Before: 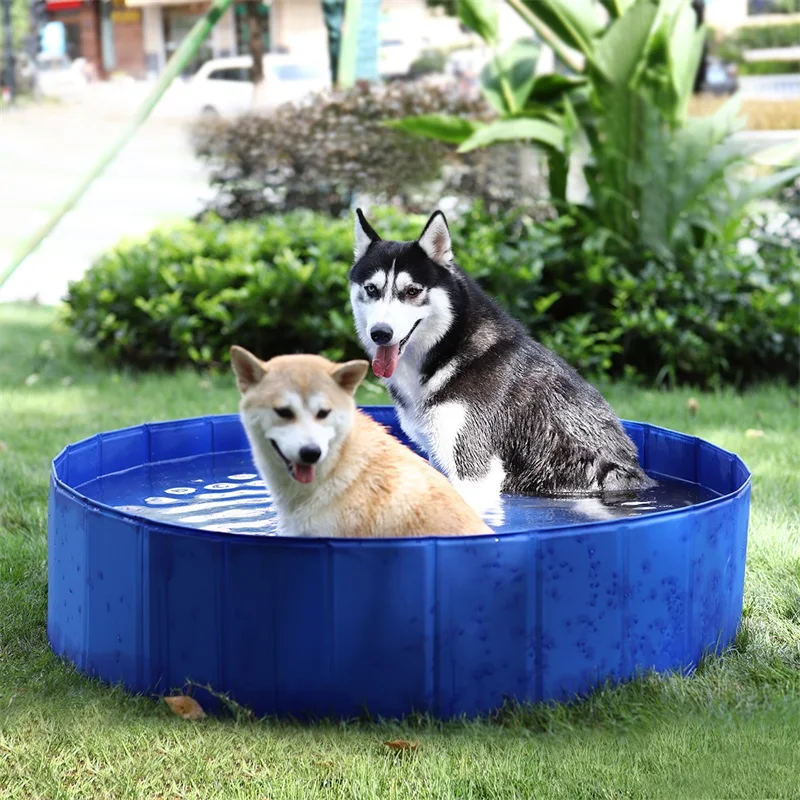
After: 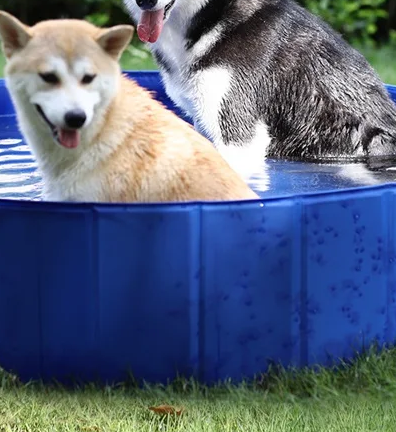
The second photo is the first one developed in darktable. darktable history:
crop: left 29.402%, top 41.887%, right 21.077%, bottom 3.47%
